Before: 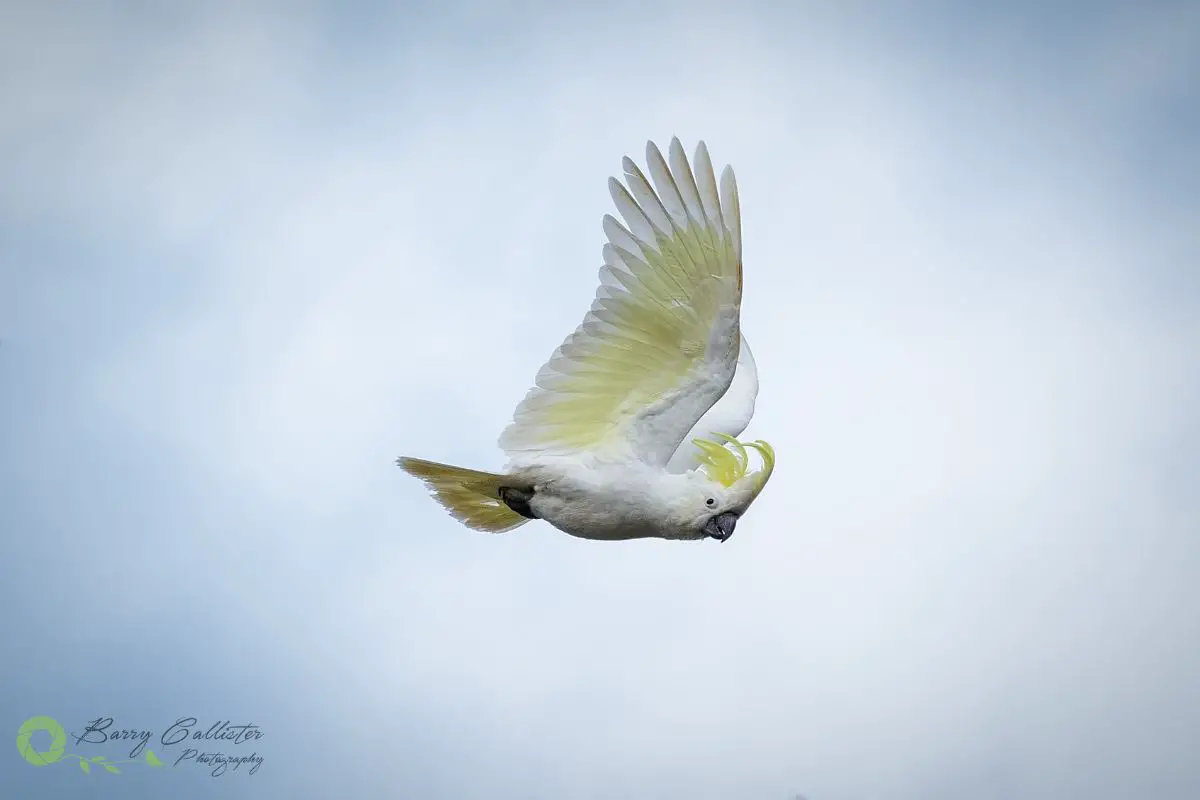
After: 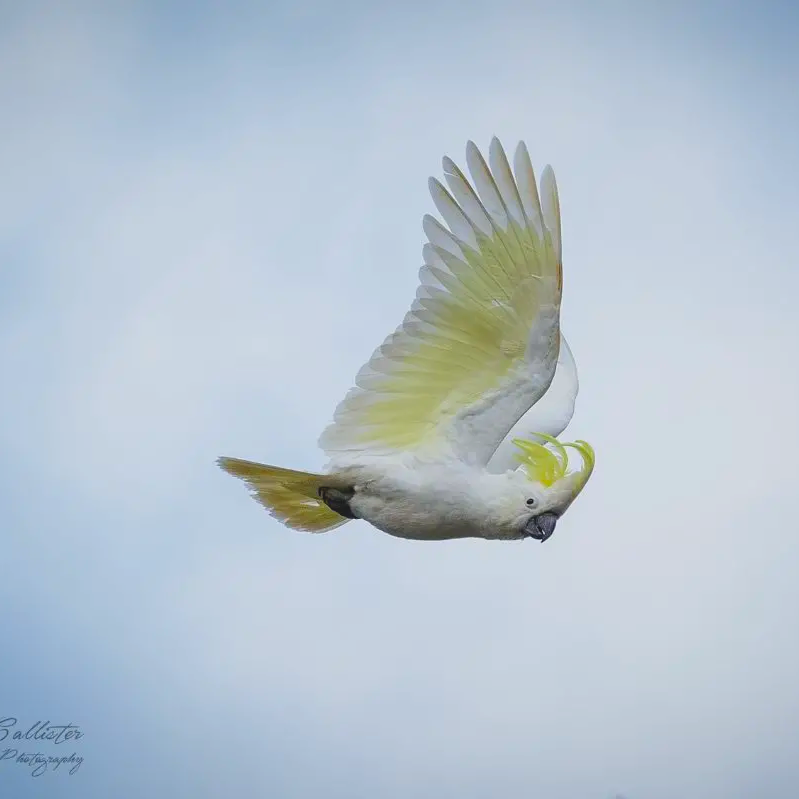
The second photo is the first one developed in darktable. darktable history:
crop and rotate: left 15.055%, right 18.278%
contrast brightness saturation: contrast -0.19, saturation 0.19
